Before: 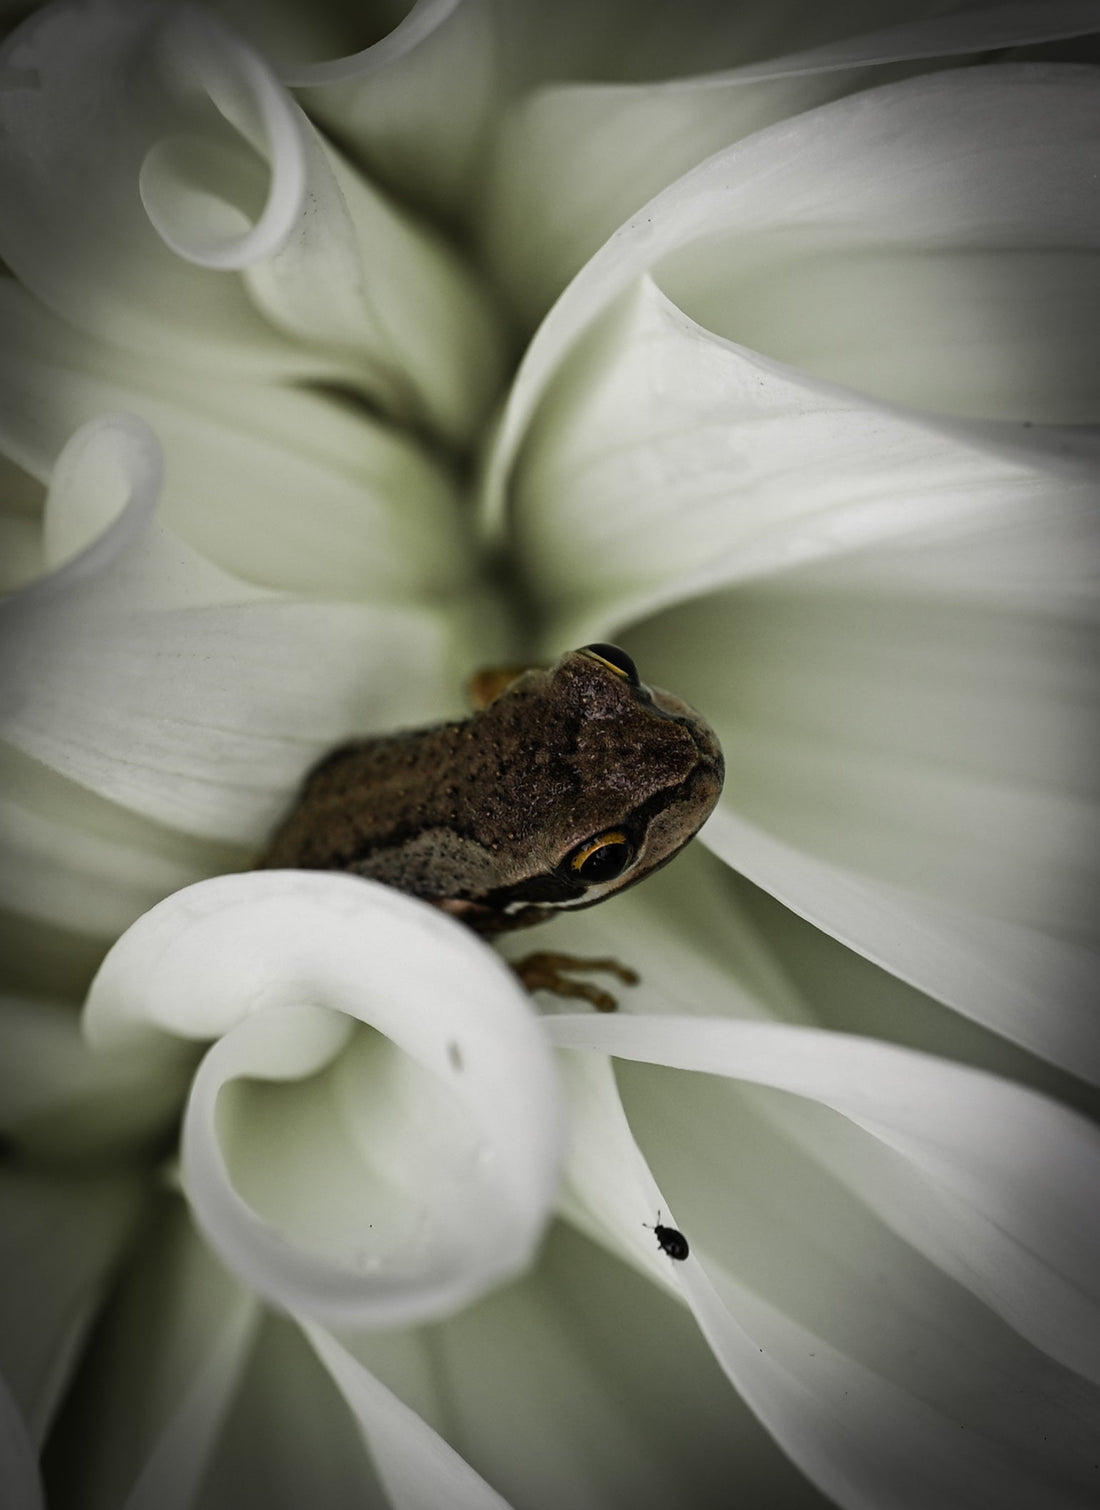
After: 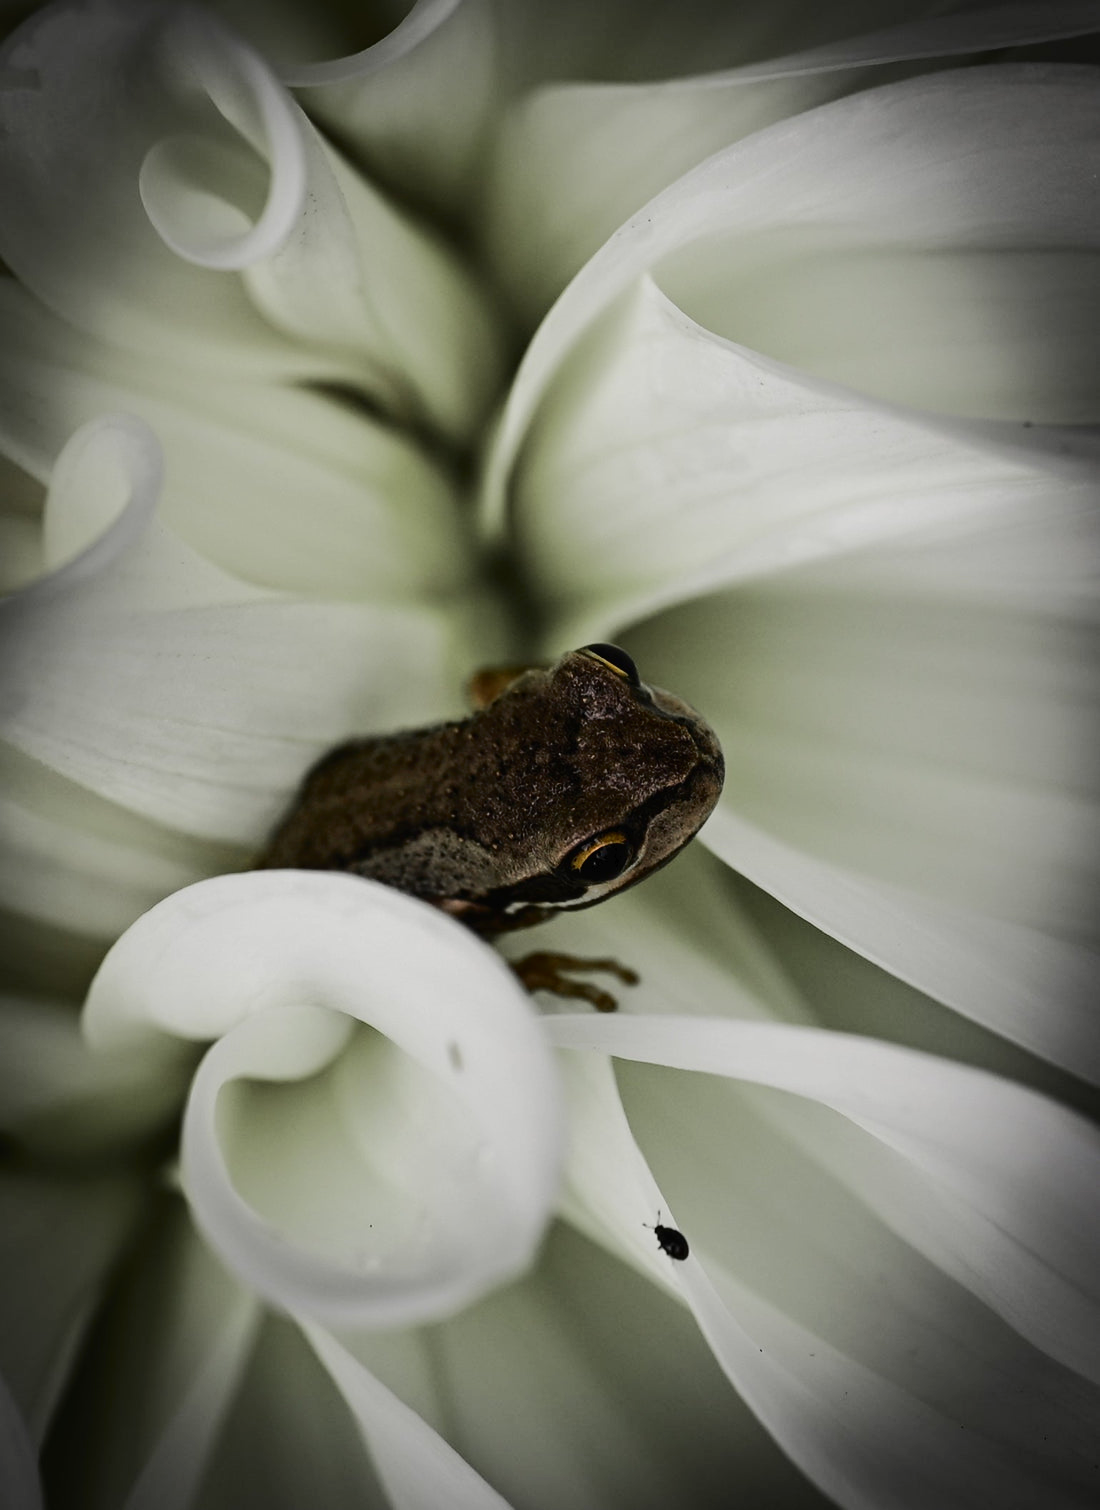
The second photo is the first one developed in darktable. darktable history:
tone curve: curves: ch0 [(0, 0) (0.003, 0.012) (0.011, 0.014) (0.025, 0.02) (0.044, 0.034) (0.069, 0.047) (0.1, 0.063) (0.136, 0.086) (0.177, 0.131) (0.224, 0.183) (0.277, 0.243) (0.335, 0.317) (0.399, 0.403) (0.468, 0.488) (0.543, 0.573) (0.623, 0.649) (0.709, 0.718) (0.801, 0.795) (0.898, 0.872) (1, 1)], color space Lab, independent channels, preserve colors none
